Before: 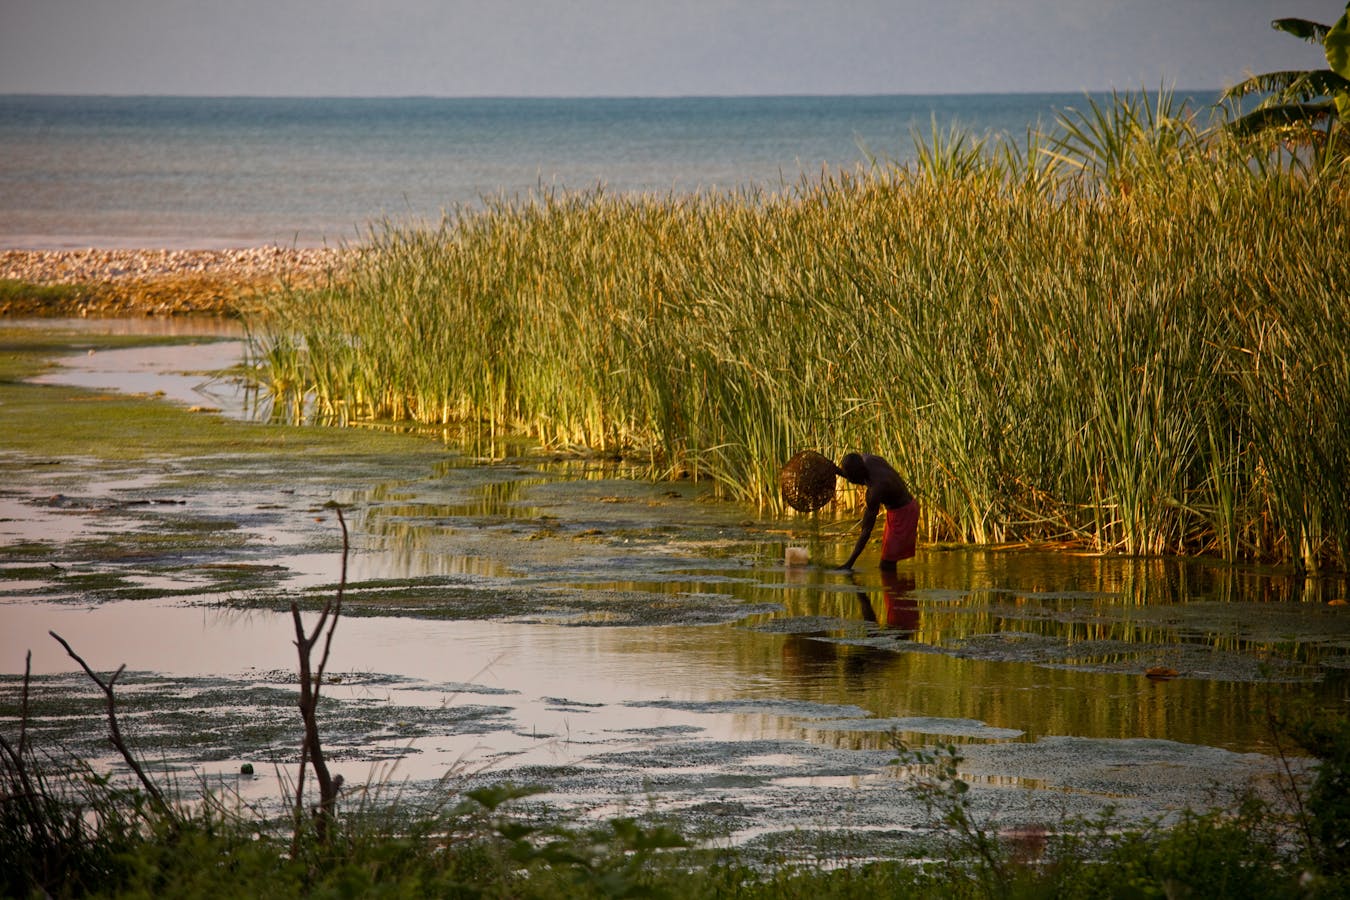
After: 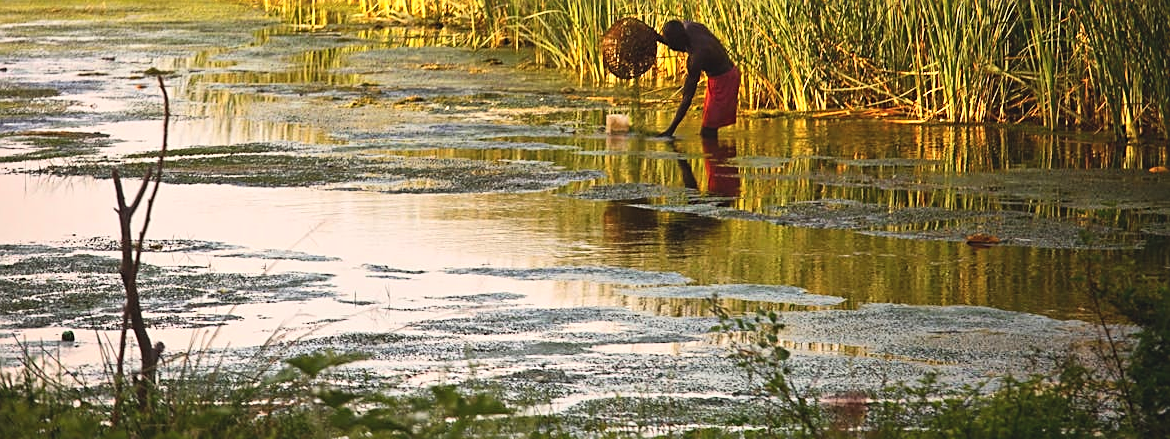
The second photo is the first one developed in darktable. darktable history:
contrast brightness saturation: contrast 0.197, brightness 0.143, saturation 0.148
crop and rotate: left 13.297%, top 48.16%, bottom 2.953%
exposure: black level correction -0.005, exposure 0.628 EV, compensate exposure bias true, compensate highlight preservation false
sharpen: on, module defaults
